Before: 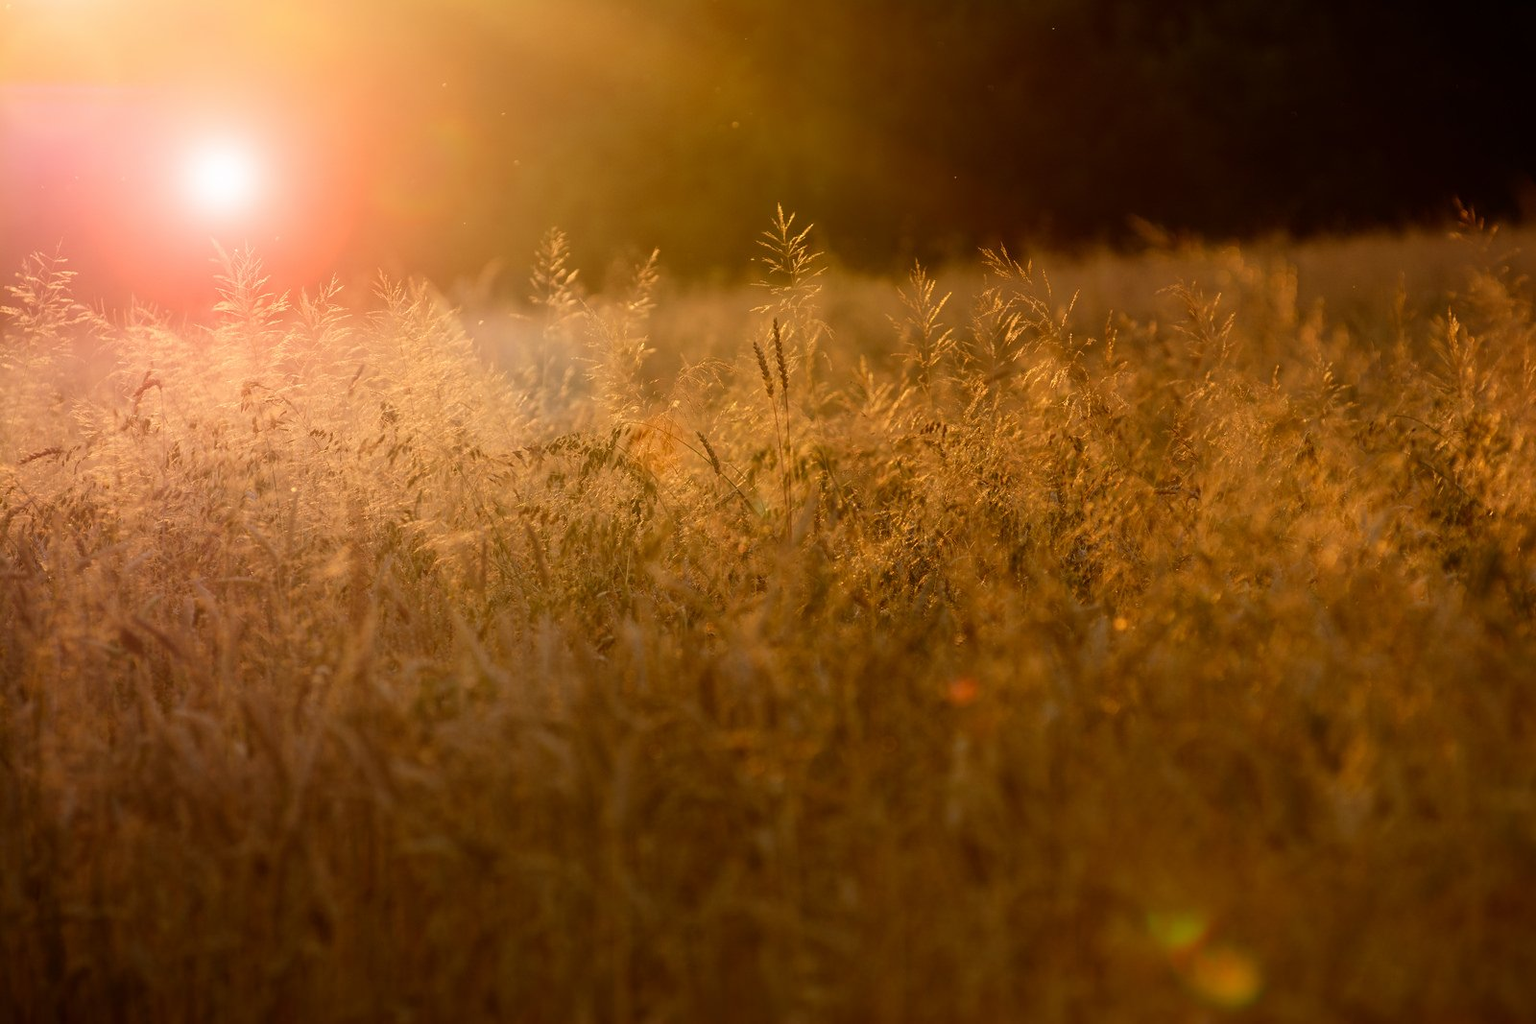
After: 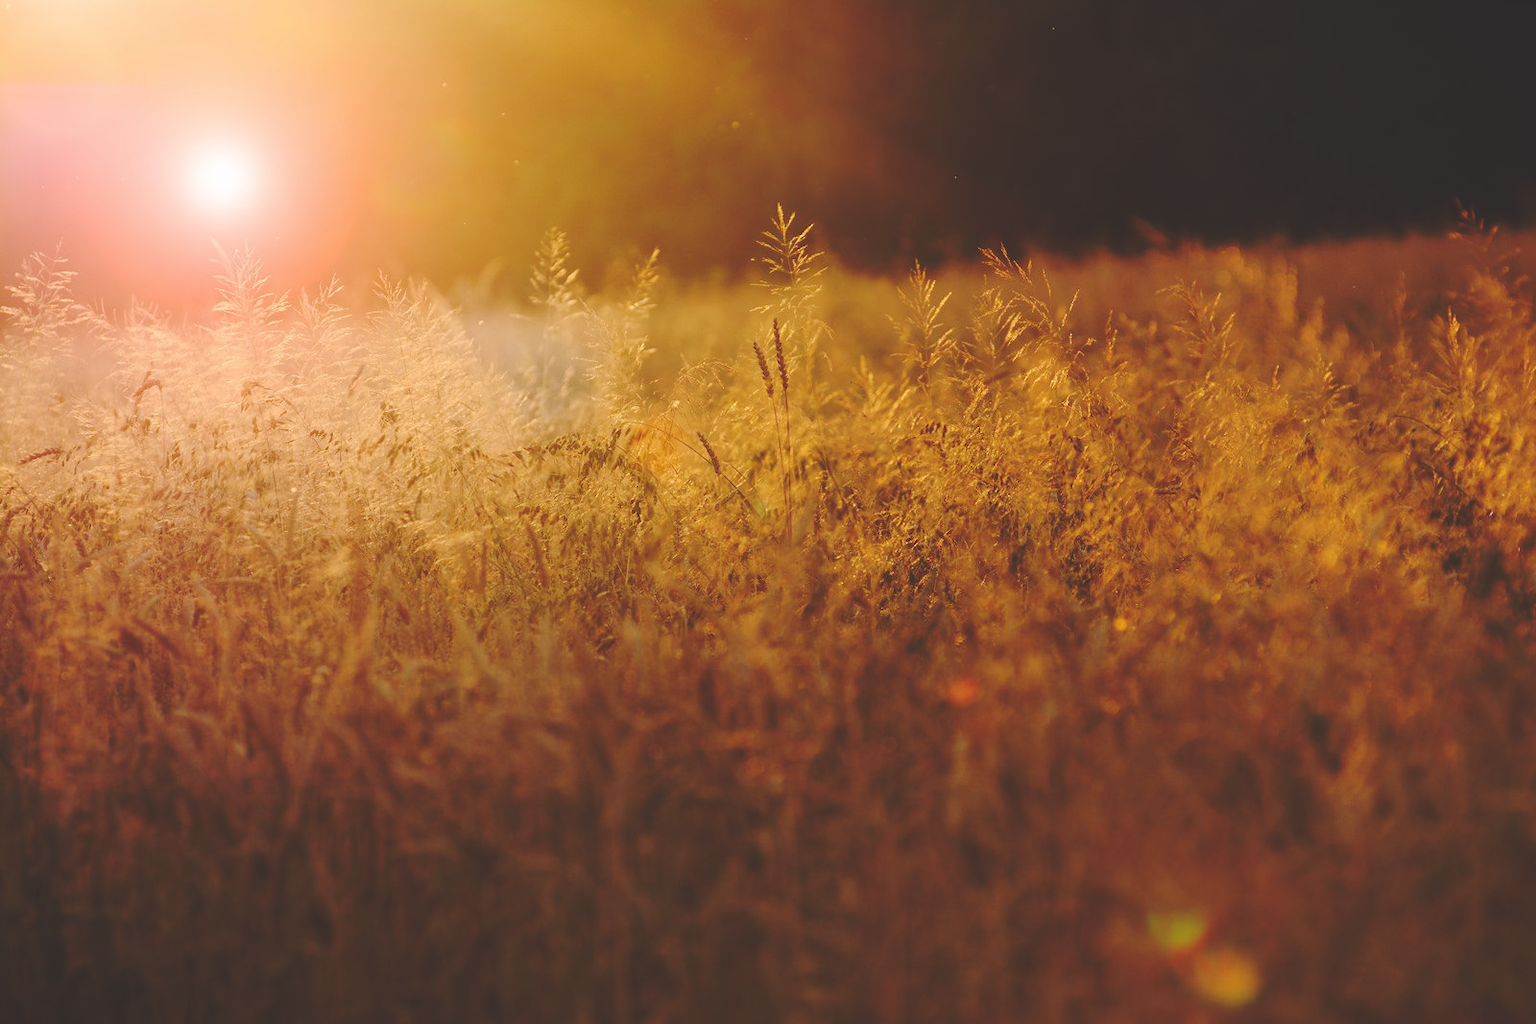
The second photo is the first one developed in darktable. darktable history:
base curve: curves: ch0 [(0, 0.024) (0.055, 0.065) (0.121, 0.166) (0.236, 0.319) (0.693, 0.726) (1, 1)], preserve colors none
white balance: emerald 1
